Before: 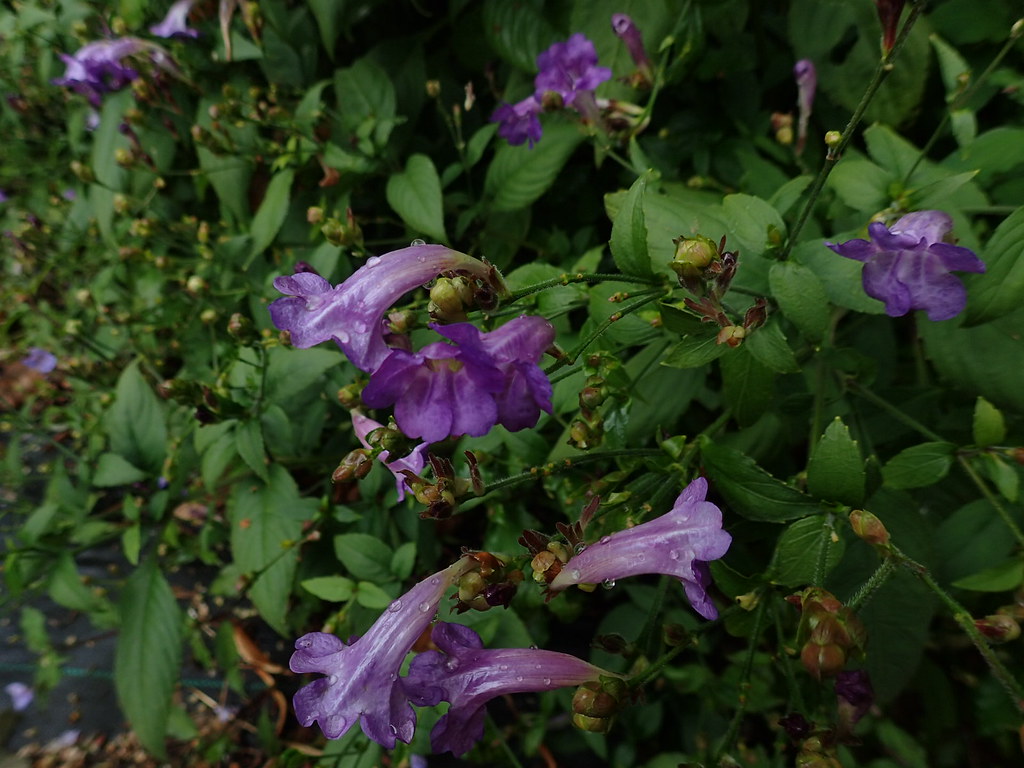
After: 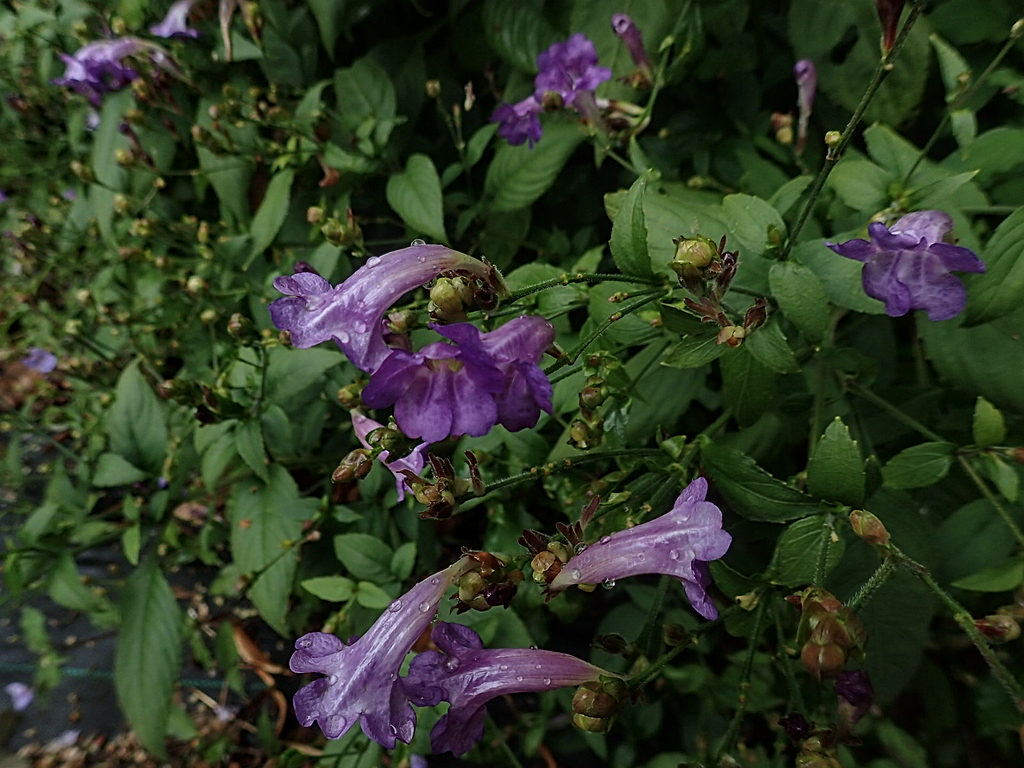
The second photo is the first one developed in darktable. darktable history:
contrast brightness saturation: contrast -0.08, brightness -0.04, saturation -0.11
sharpen: on, module defaults
local contrast: detail 130%
